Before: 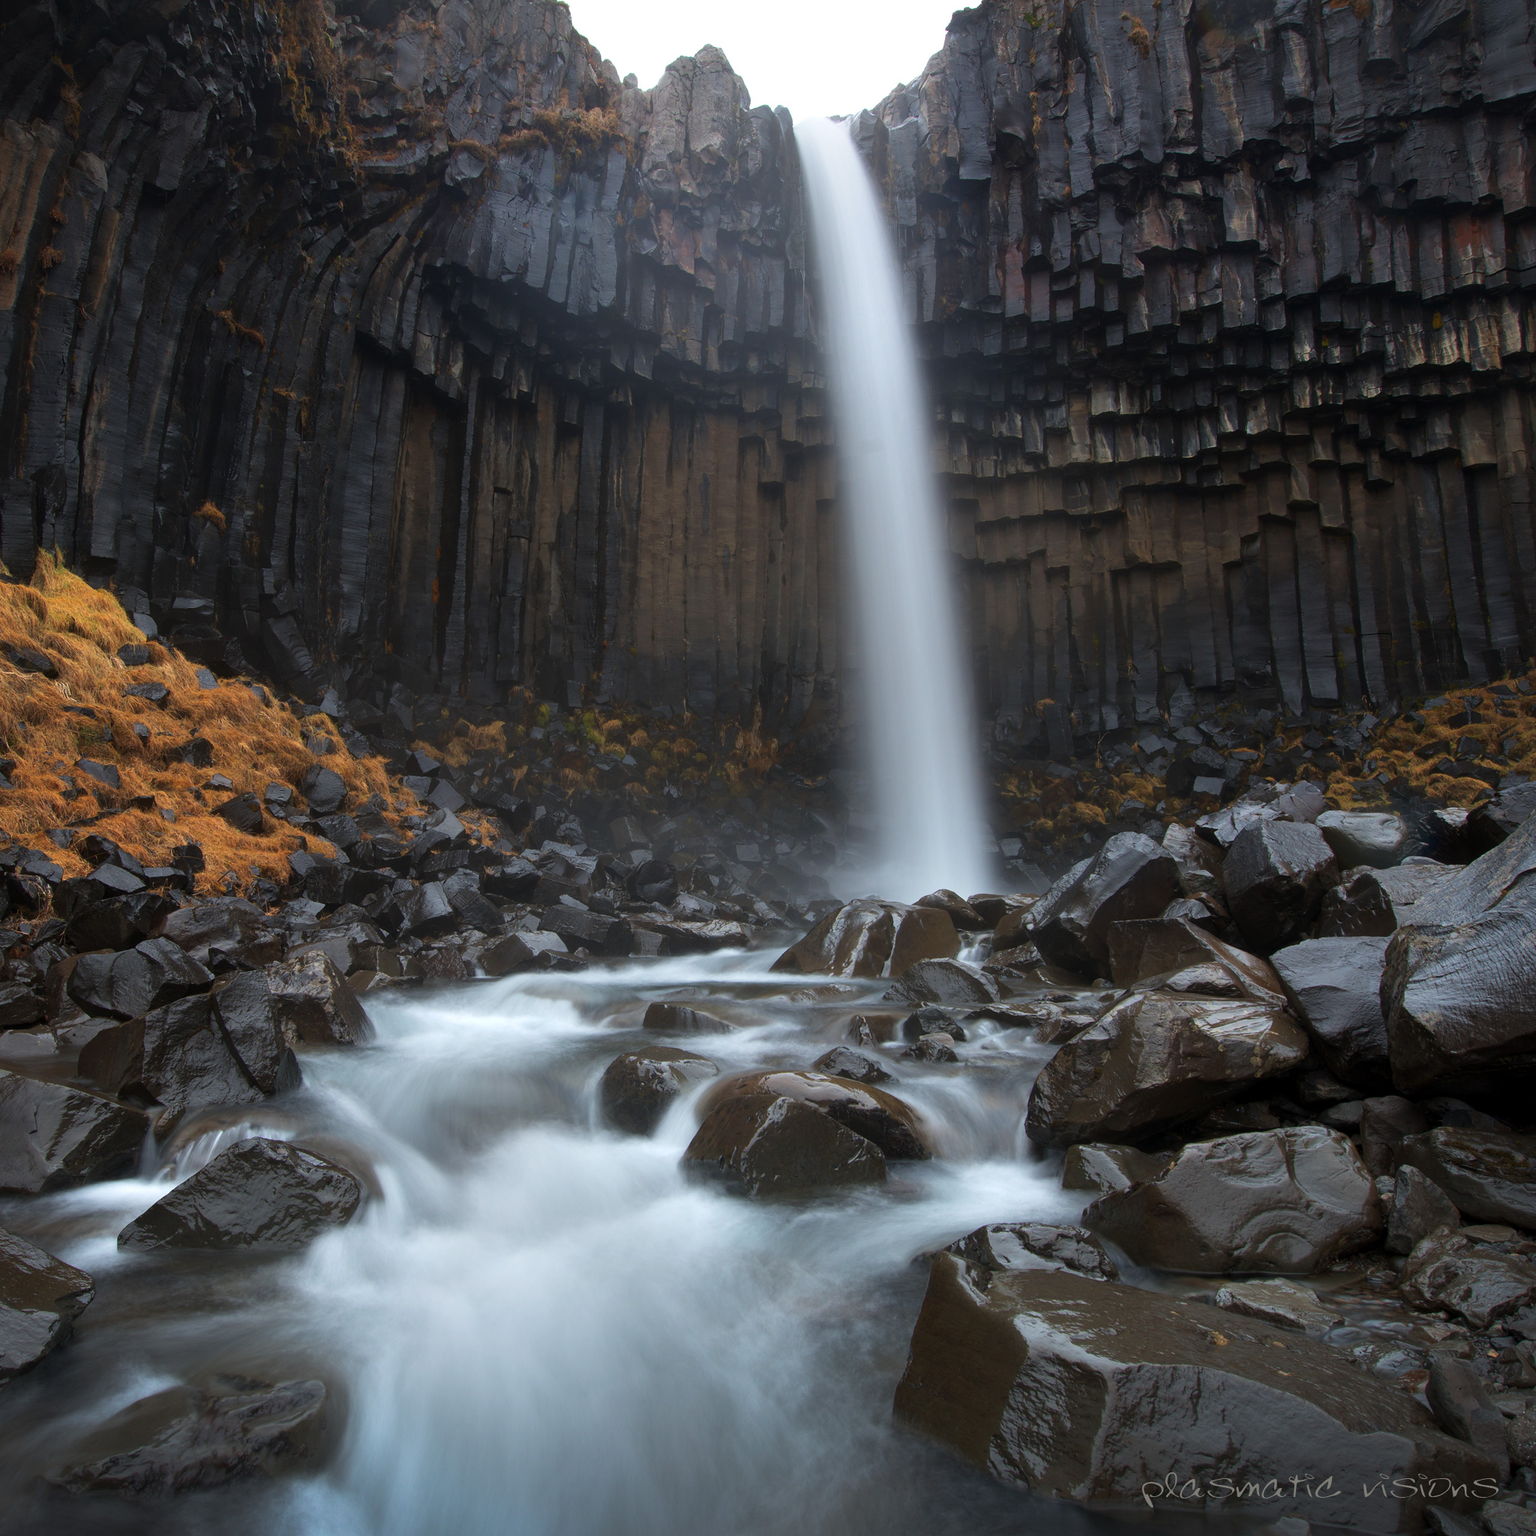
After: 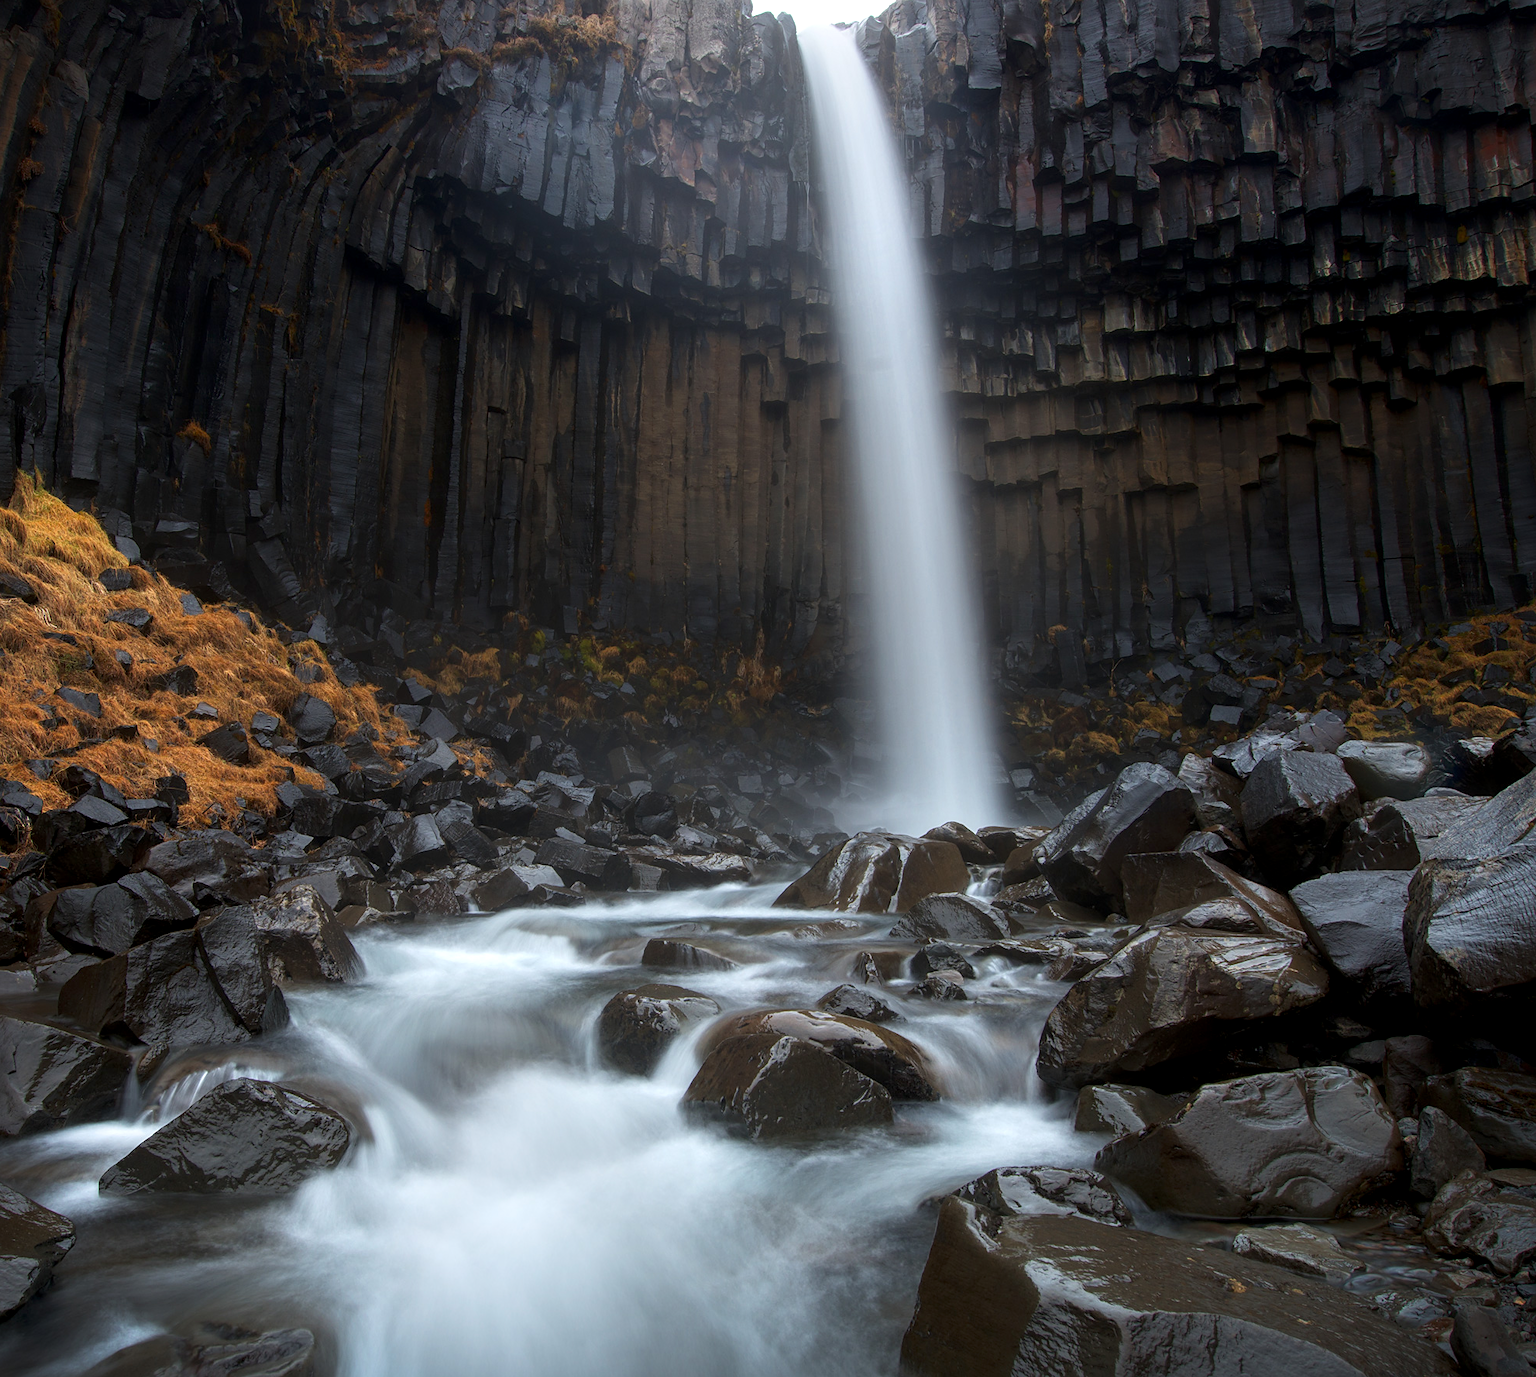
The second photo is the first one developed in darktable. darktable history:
sharpen: amount 0.211
local contrast: detail 130%
shadows and highlights: shadows -41.33, highlights 64.17, soften with gaussian
crop: left 1.453%, top 6.117%, right 1.704%, bottom 7.063%
